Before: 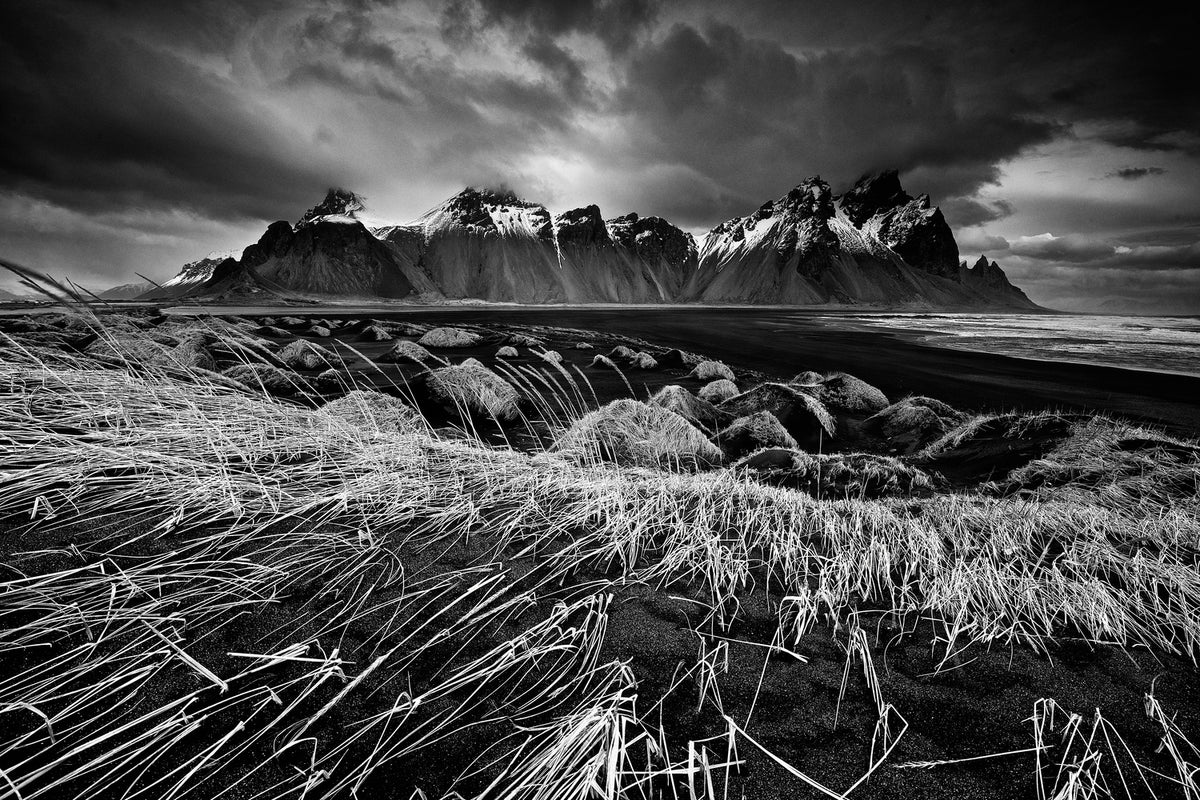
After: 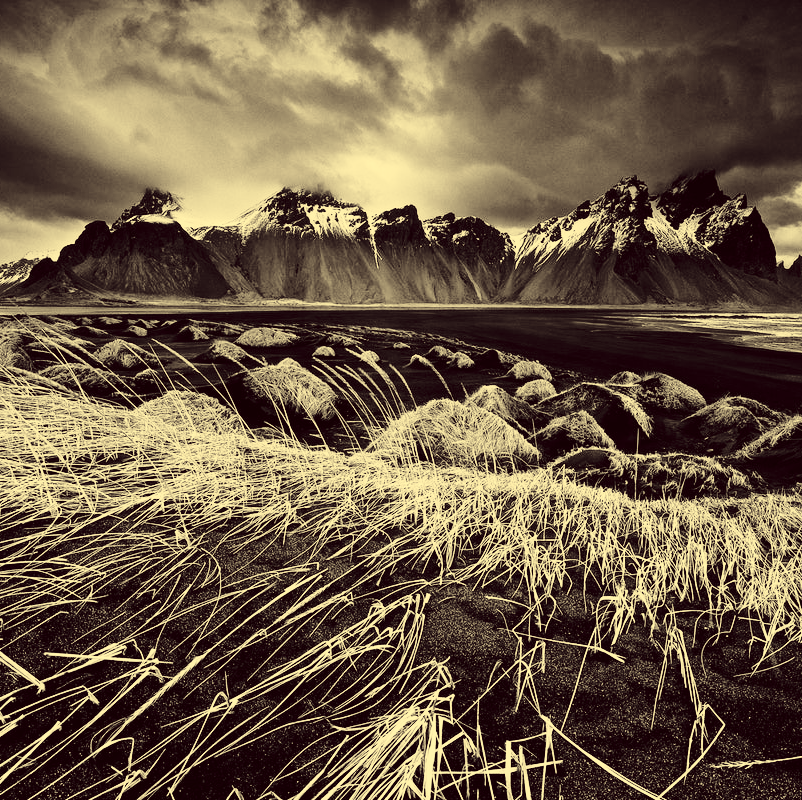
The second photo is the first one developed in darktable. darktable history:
color correction: highlights a* -0.49, highlights b* 39.76, shadows a* 9.64, shadows b* -0.78
base curve: curves: ch0 [(0, 0) (0.028, 0.03) (0.121, 0.232) (0.46, 0.748) (0.859, 0.968) (1, 1)], preserve colors none
crop and rotate: left 15.278%, right 17.841%
color zones: curves: ch0 [(0, 0.558) (0.143, 0.548) (0.286, 0.447) (0.429, 0.259) (0.571, 0.5) (0.714, 0.5) (0.857, 0.593) (1, 0.558)]; ch1 [(0, 0.543) (0.01, 0.544) (0.12, 0.492) (0.248, 0.458) (0.5, 0.534) (0.748, 0.5) (0.99, 0.469) (1, 0.543)]; ch2 [(0, 0.507) (0.143, 0.522) (0.286, 0.505) (0.429, 0.5) (0.571, 0.5) (0.714, 0.5) (0.857, 0.5) (1, 0.507)]
